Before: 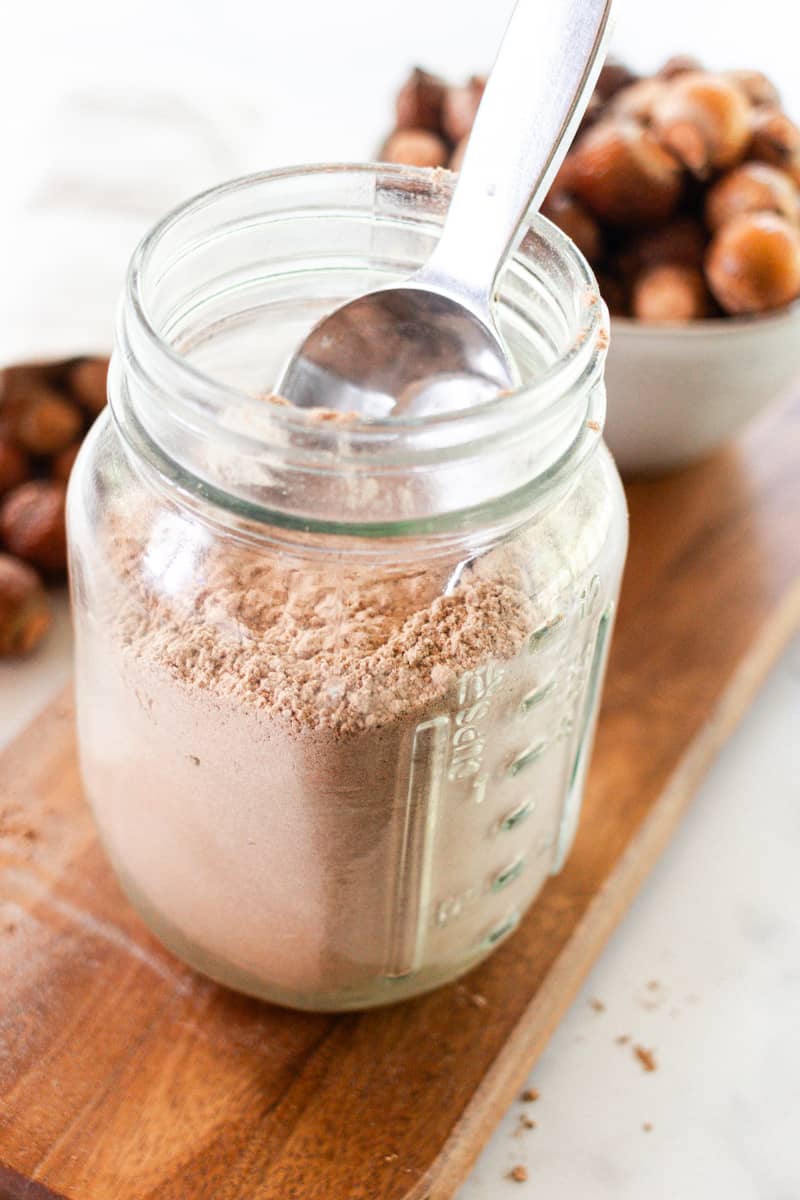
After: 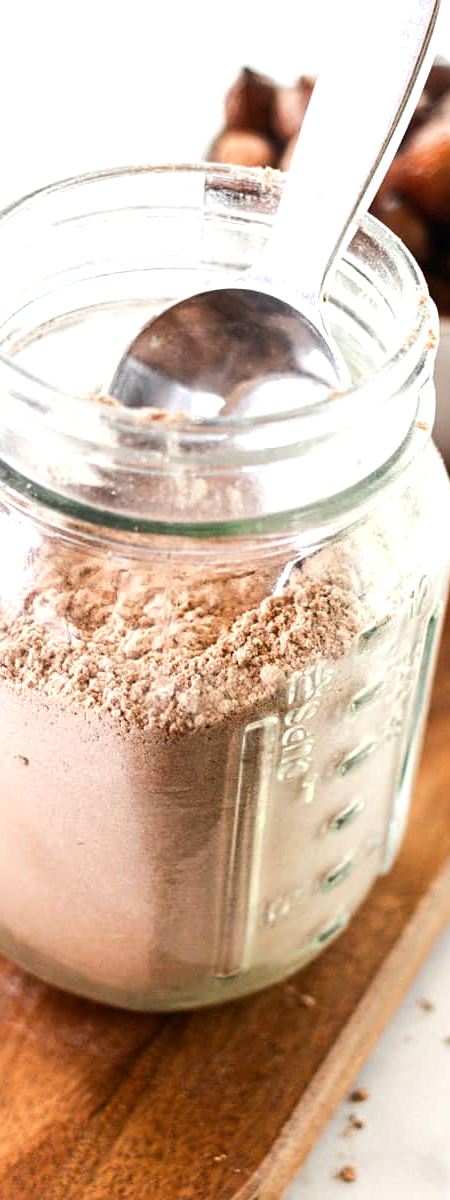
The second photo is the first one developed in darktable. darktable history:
shadows and highlights: shadows 32, highlights -32, soften with gaussian
crop: left 21.496%, right 22.254%
sharpen: amount 0.2
tone equalizer: -8 EV -0.417 EV, -7 EV -0.389 EV, -6 EV -0.333 EV, -5 EV -0.222 EV, -3 EV 0.222 EV, -2 EV 0.333 EV, -1 EV 0.389 EV, +0 EV 0.417 EV, edges refinement/feathering 500, mask exposure compensation -1.57 EV, preserve details no
